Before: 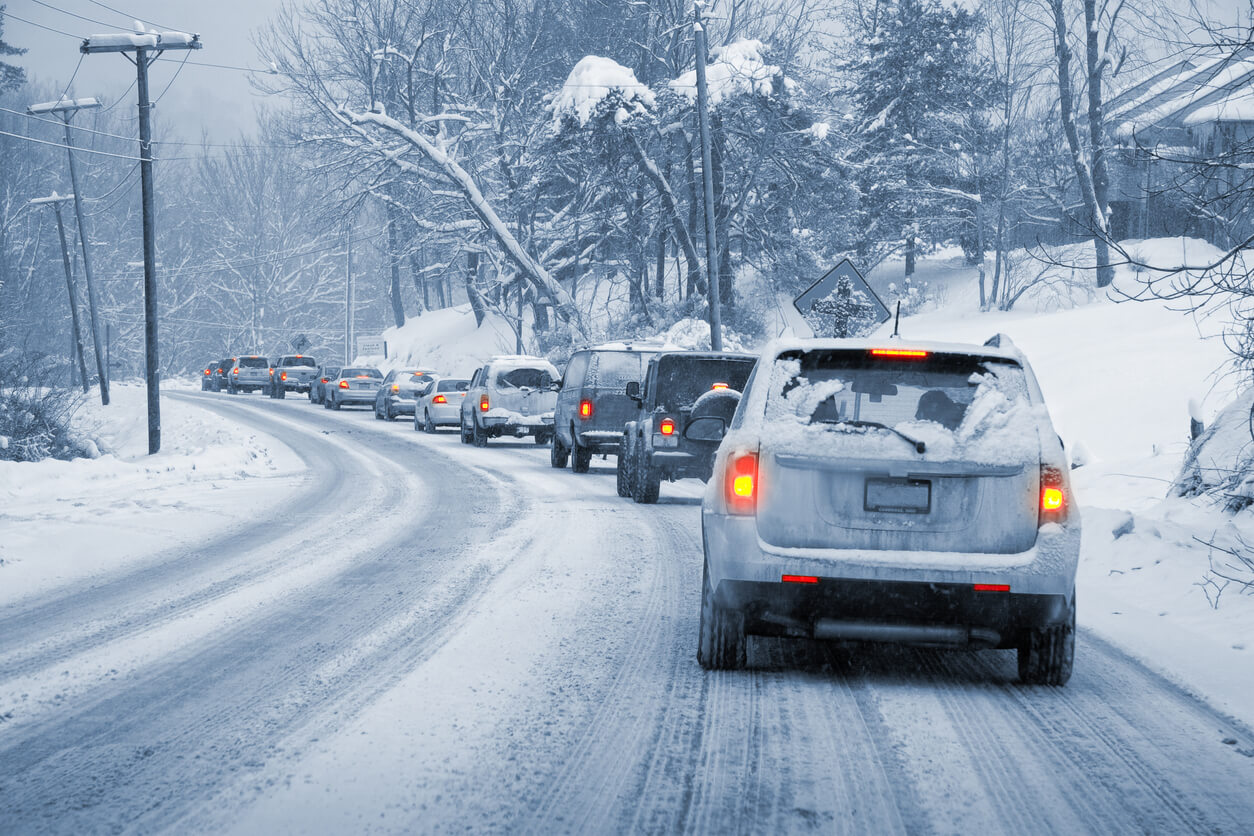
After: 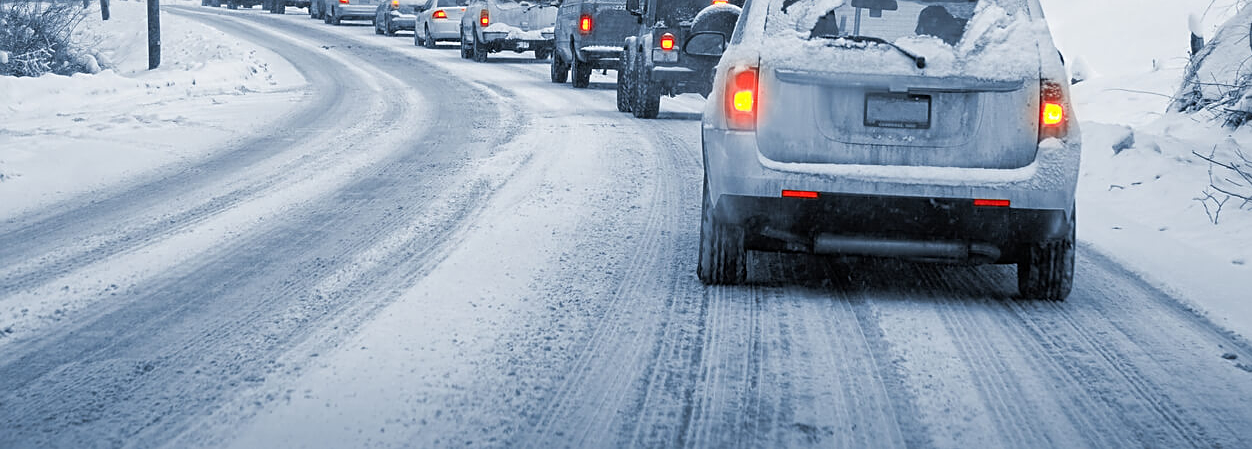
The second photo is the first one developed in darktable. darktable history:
sharpen: on, module defaults
crop and rotate: top 46.254%, right 0.102%
shadows and highlights: radius 127.55, shadows 30.48, highlights -31.22, low approximation 0.01, soften with gaussian
